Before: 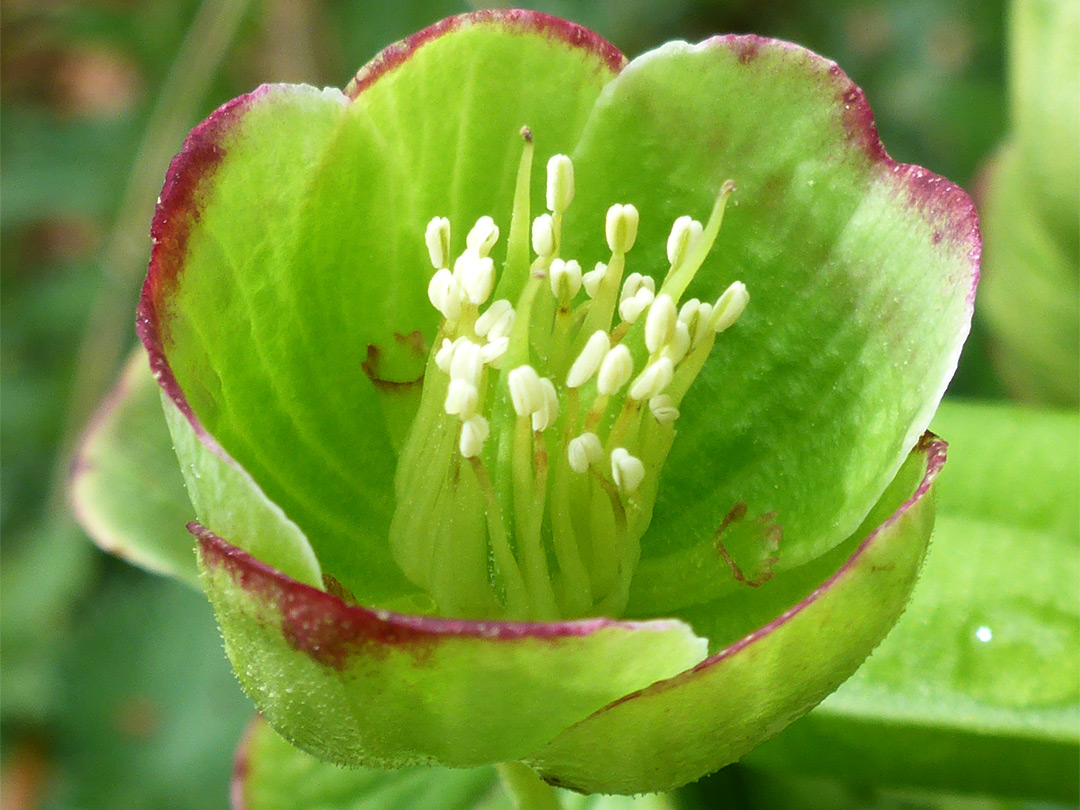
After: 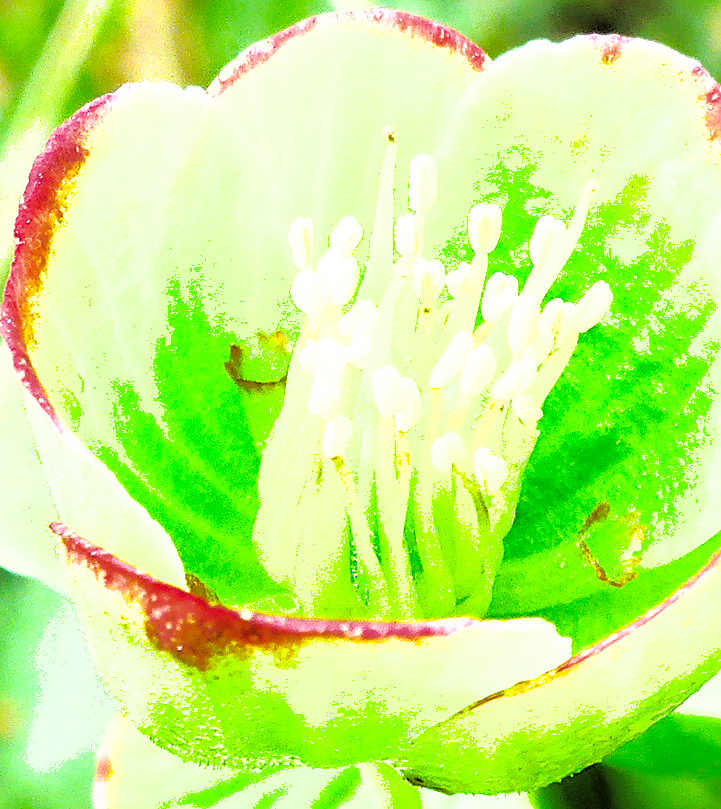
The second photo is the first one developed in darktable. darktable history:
crop and rotate: left 12.801%, right 20.422%
levels: levels [0.182, 0.542, 0.902]
tone curve: curves: ch0 [(0, 0) (0.003, 0.019) (0.011, 0.019) (0.025, 0.022) (0.044, 0.026) (0.069, 0.032) (0.1, 0.052) (0.136, 0.081) (0.177, 0.123) (0.224, 0.17) (0.277, 0.219) (0.335, 0.276) (0.399, 0.344) (0.468, 0.421) (0.543, 0.508) (0.623, 0.604) (0.709, 0.705) (0.801, 0.797) (0.898, 0.894) (1, 1)], preserve colors none
exposure: black level correction 0, exposure 2.314 EV, compensate highlight preservation false
filmic rgb: black relative exposure -7.5 EV, white relative exposure 5 EV, threshold 3.01 EV, hardness 3.33, contrast 1.298, contrast in shadows safe, enable highlight reconstruction true
sharpen: on, module defaults
shadows and highlights: on, module defaults
